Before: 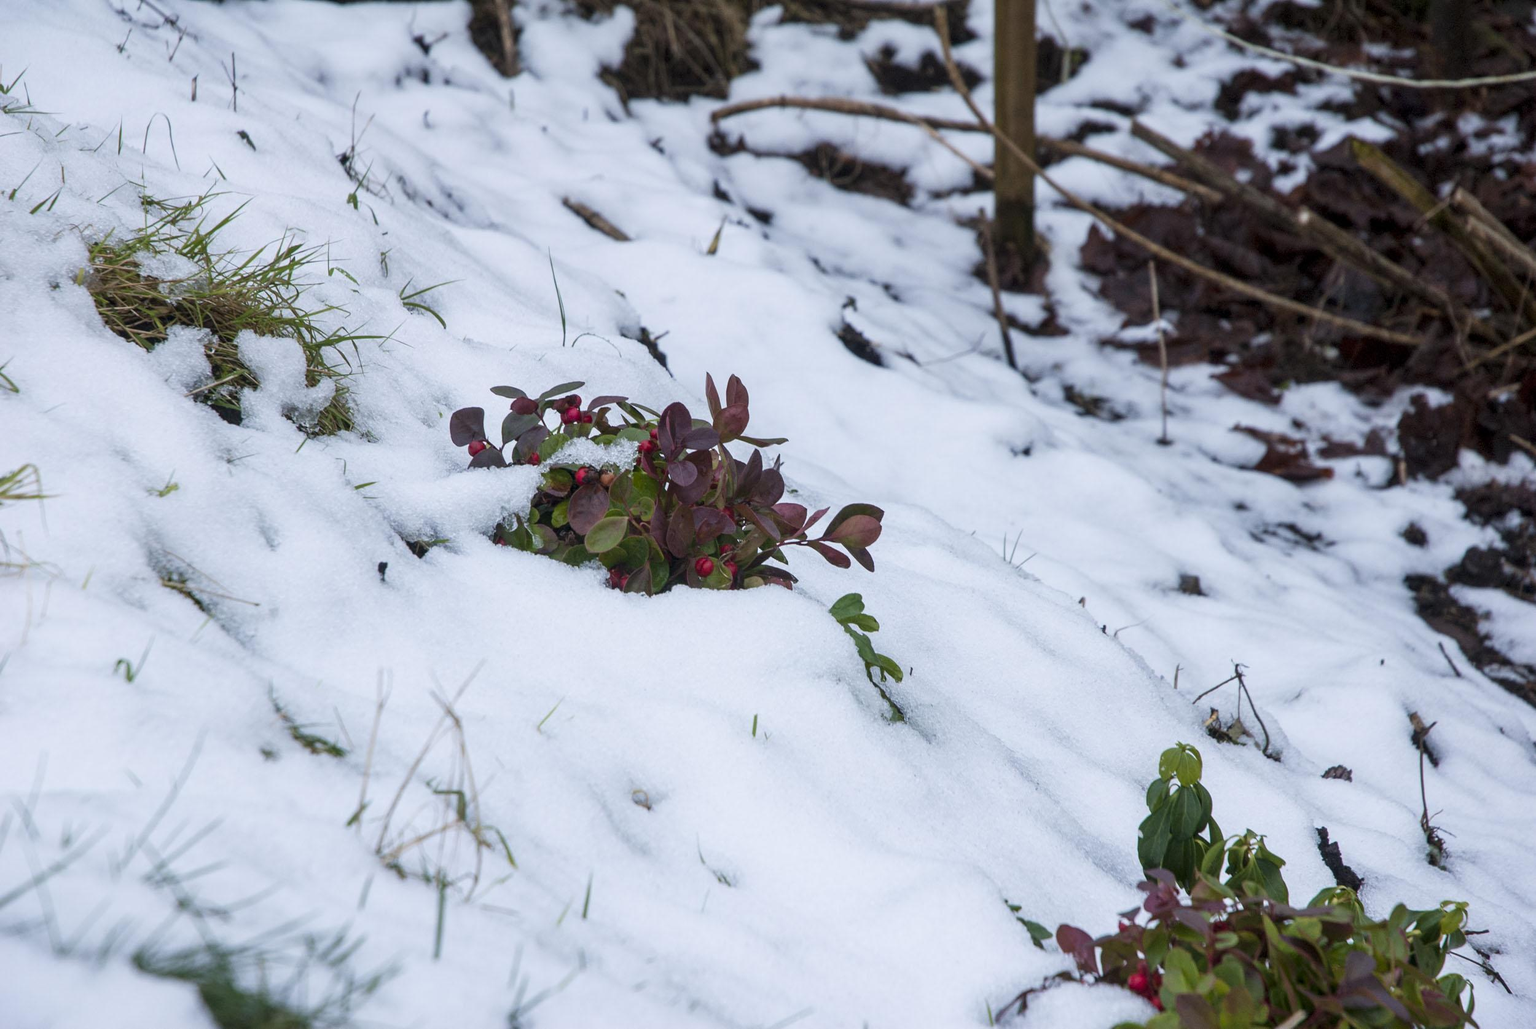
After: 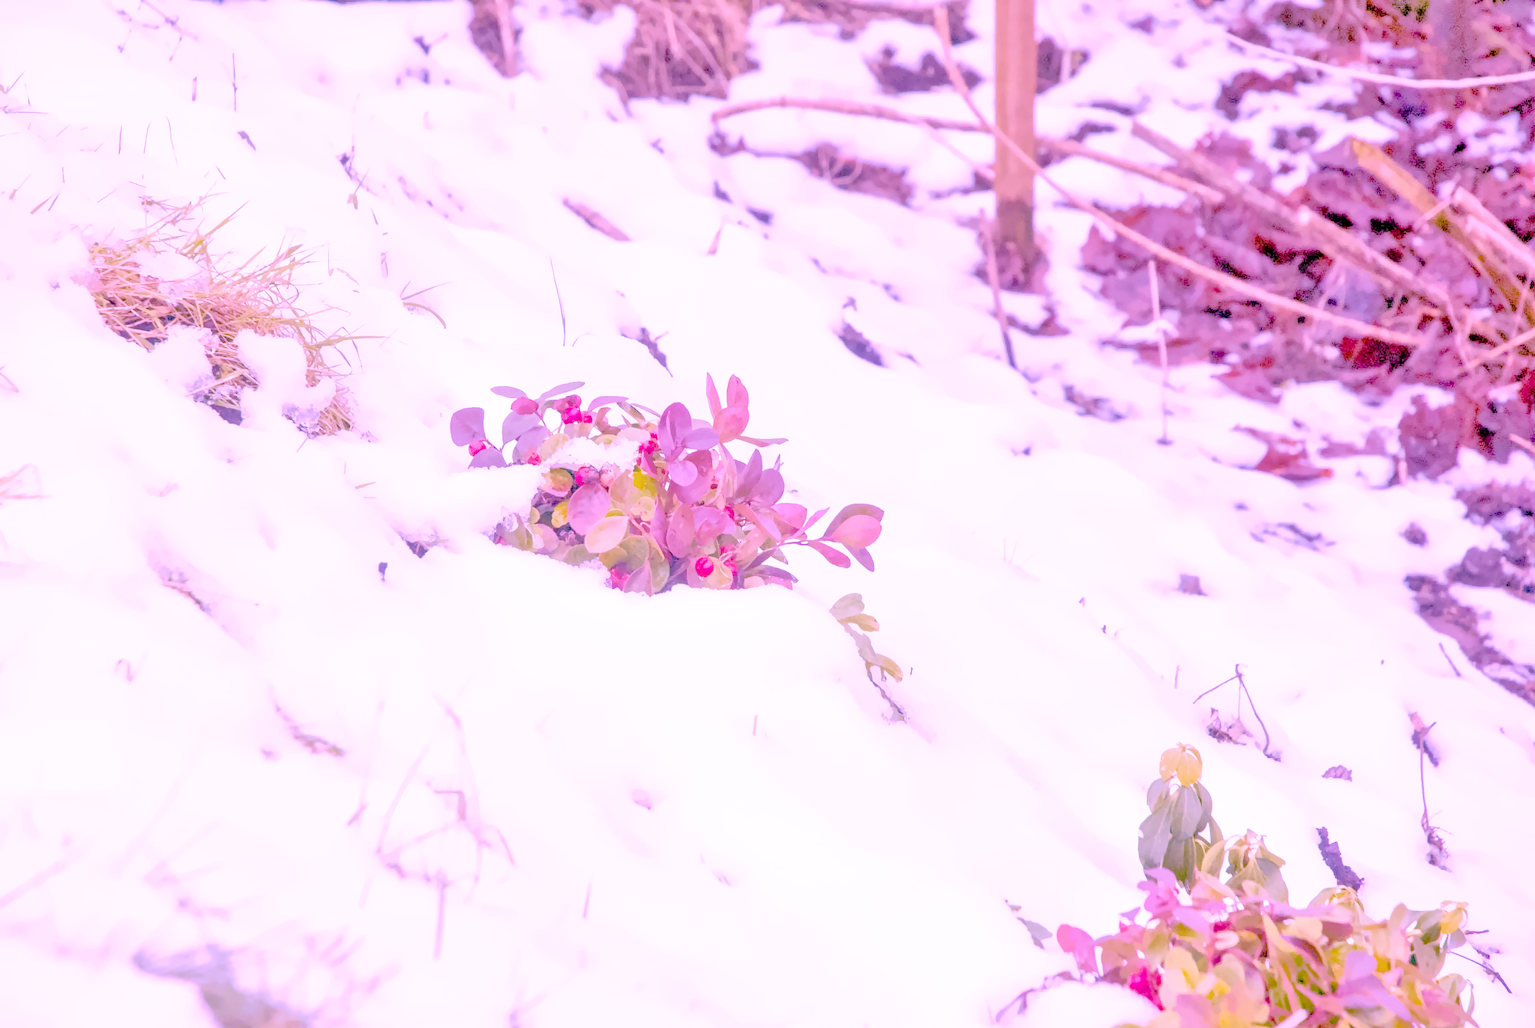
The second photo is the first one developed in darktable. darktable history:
local contrast: mode bilateral grid, contrast 20, coarseness 50, detail 120%, midtone range 0.2
raw chromatic aberrations: on, module defaults
contrast brightness saturation: saturation -0.05
filmic rgb: black relative exposure -7.32 EV, white relative exposure 5.09 EV, hardness 3.2
highlight reconstruction: method reconstruct color, iterations 1, diameter of reconstruction 64 px
hot pixels: on, module defaults
lens correction: scale 1.01, crop 1, focal 100, aperture 2.8, distance 2.69, camera "Canon EOS RP", lens "Canon RF 100mm F2.8 L MACRO IS USM"
levels: mode automatic, black 0.023%, white 99.97%, levels [0.062, 0.494, 0.925]
white balance: red 1.803, blue 1.886
tone equalizer: -7 EV 0.15 EV, -6 EV 0.6 EV, -5 EV 1.15 EV, -4 EV 1.33 EV, -3 EV 1.15 EV, -2 EV 0.6 EV, -1 EV 0.15 EV, mask exposure compensation -0.5 EV
velvia: strength 15% | blend: blend mode lighten, opacity 100%; mask: uniform (no mask)
color balance rgb: perceptual saturation grading › global saturation 40%, global vibrance 15%
exposure: black level correction 0.001, exposure 0.5 EV, compensate exposure bias true, compensate highlight preservation false
denoise (profiled): preserve shadows 1.52, scattering 0.002, a [-1, 0, 0], compensate highlight preservation false
haze removal: compatibility mode true, adaptive false
